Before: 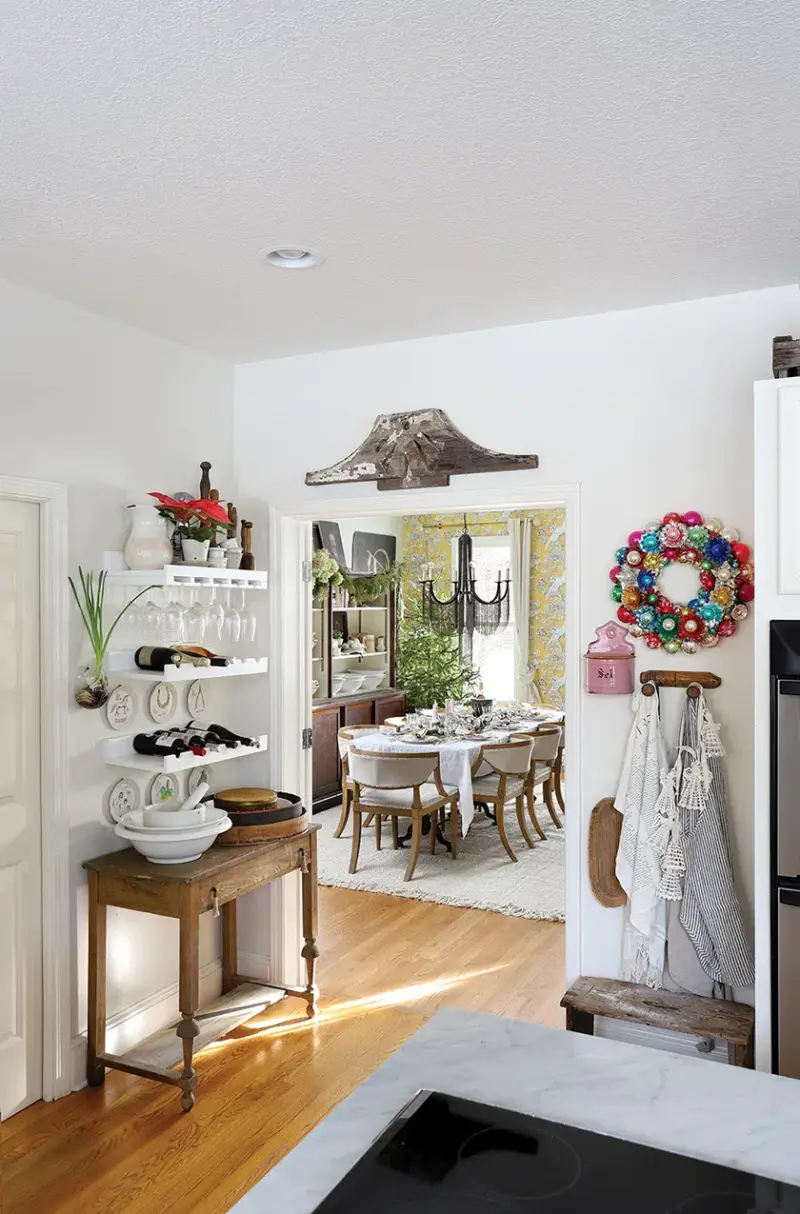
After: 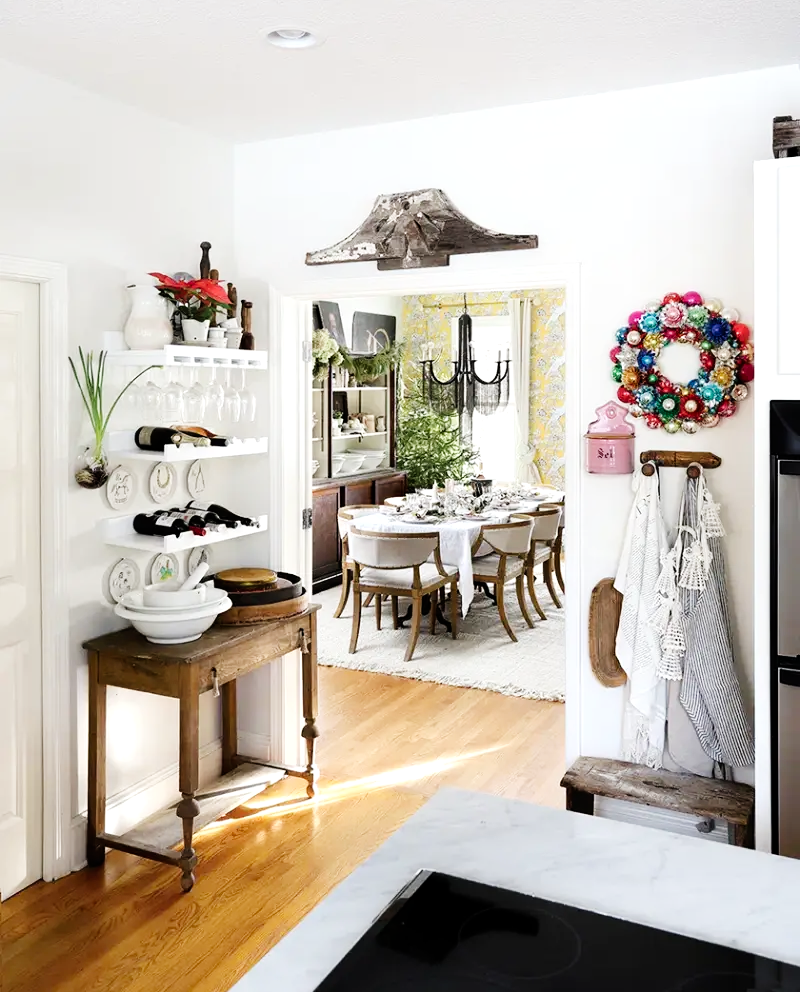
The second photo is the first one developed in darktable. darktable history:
tone equalizer: -8 EV -0.788 EV, -7 EV -0.682 EV, -6 EV -0.573 EV, -5 EV -0.368 EV, -3 EV 0.378 EV, -2 EV 0.6 EV, -1 EV 0.675 EV, +0 EV 0.738 EV, smoothing diameter 2.09%, edges refinement/feathering 16.48, mask exposure compensation -1.57 EV, filter diffusion 5
exposure: exposure -0.274 EV, compensate highlight preservation false
tone curve: curves: ch0 [(0, 0) (0.004, 0.001) (0.133, 0.112) (0.325, 0.362) (0.832, 0.893) (1, 1)], preserve colors none
crop and rotate: top 18.207%
contrast brightness saturation: saturation -0.048
